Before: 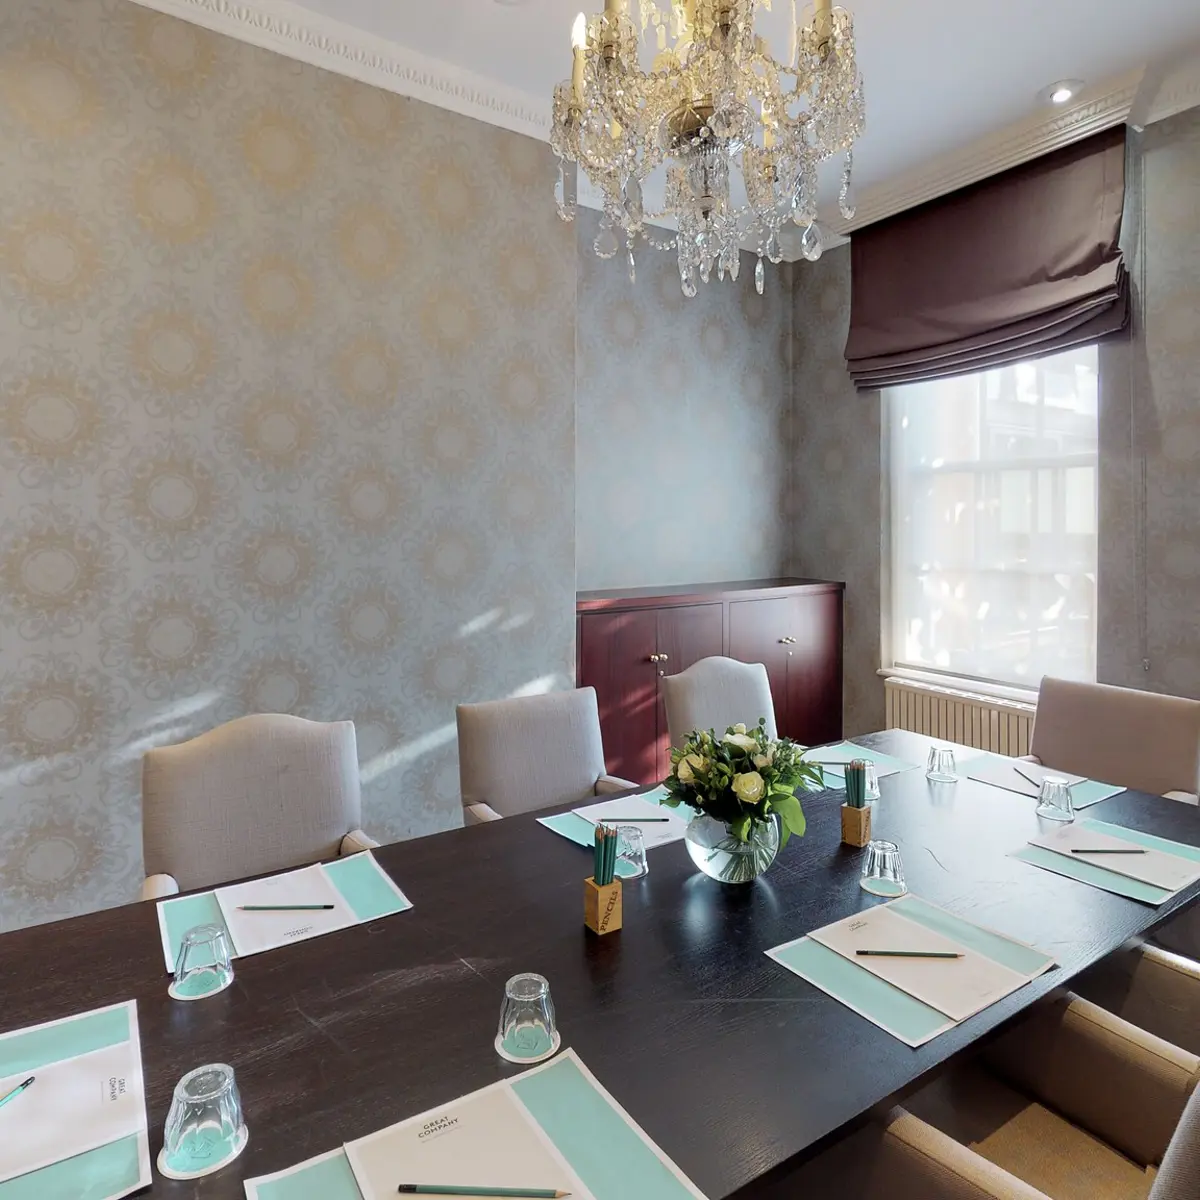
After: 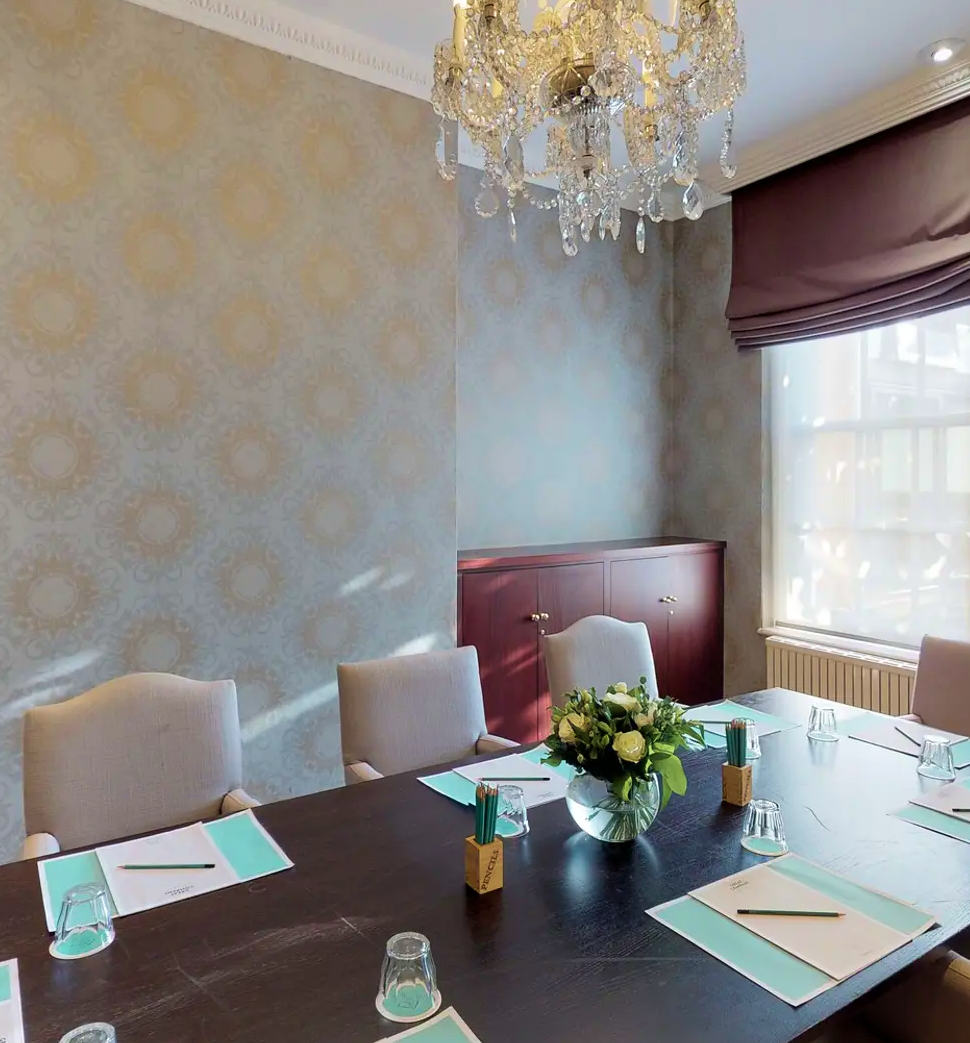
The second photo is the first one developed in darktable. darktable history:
velvia: strength 40%
crop: left 9.929%, top 3.475%, right 9.188%, bottom 9.529%
